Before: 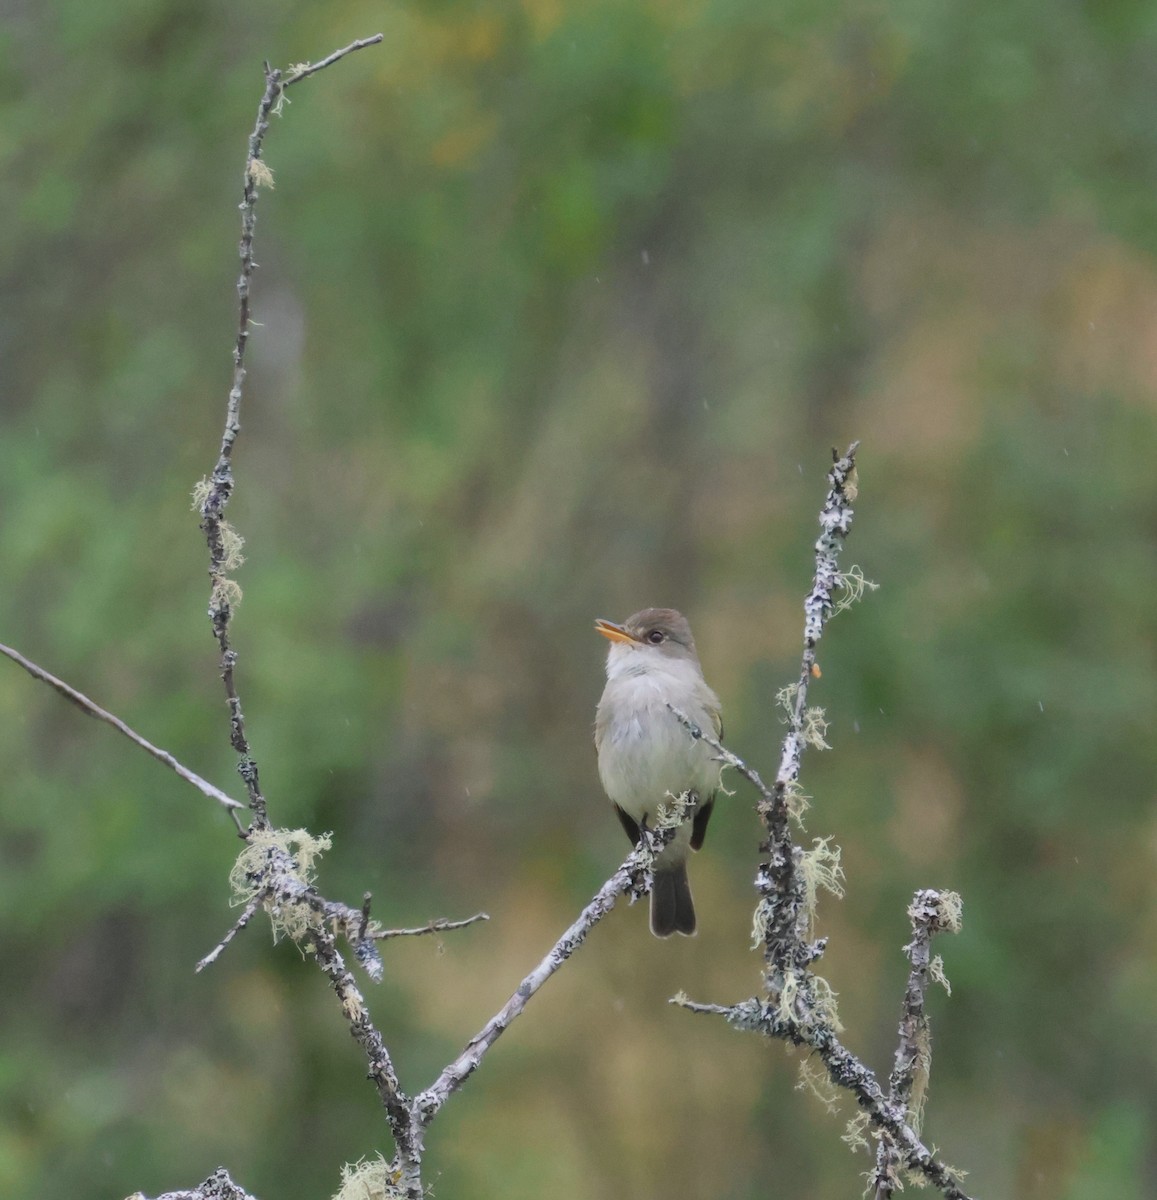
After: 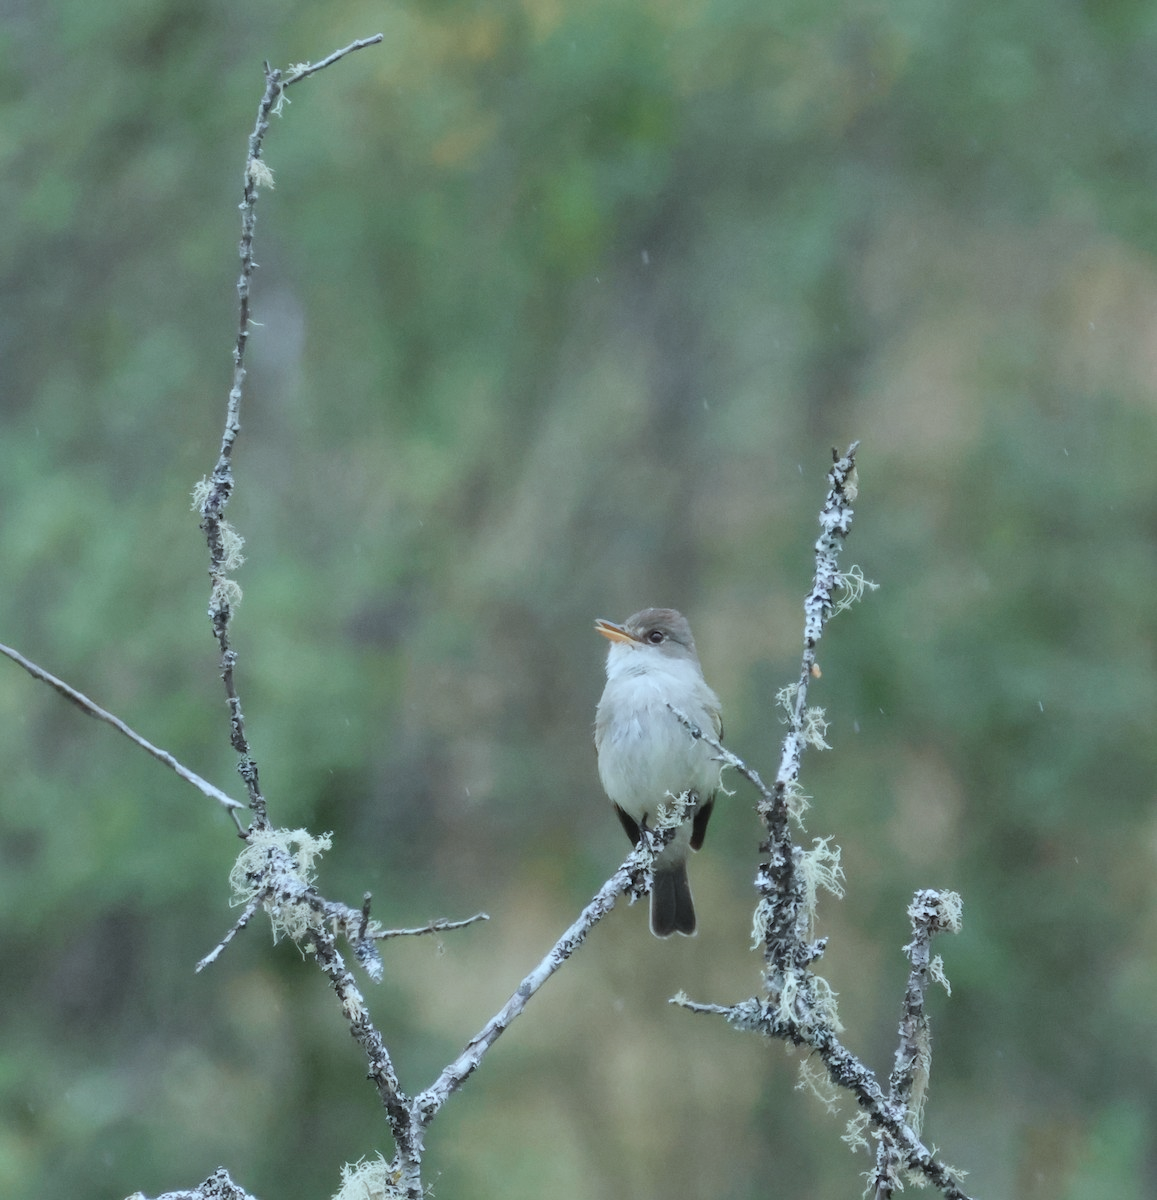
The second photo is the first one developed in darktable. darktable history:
tone curve: curves: ch0 [(0, 0) (0.004, 0.002) (0.02, 0.013) (0.218, 0.218) (0.664, 0.718) (0.832, 0.873) (1, 1)], preserve colors none
color correction: highlights a* -12.64, highlights b* -18.1, saturation 0.7
